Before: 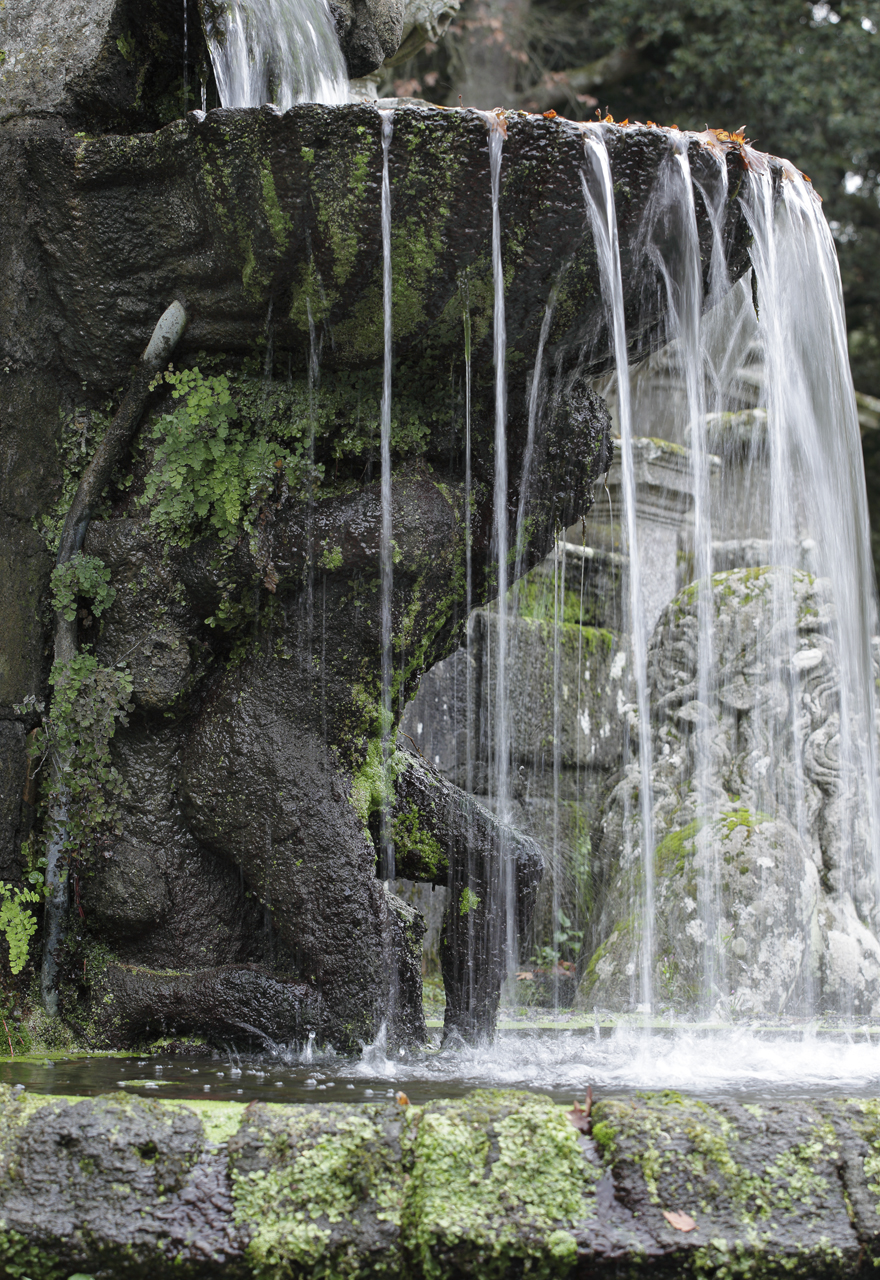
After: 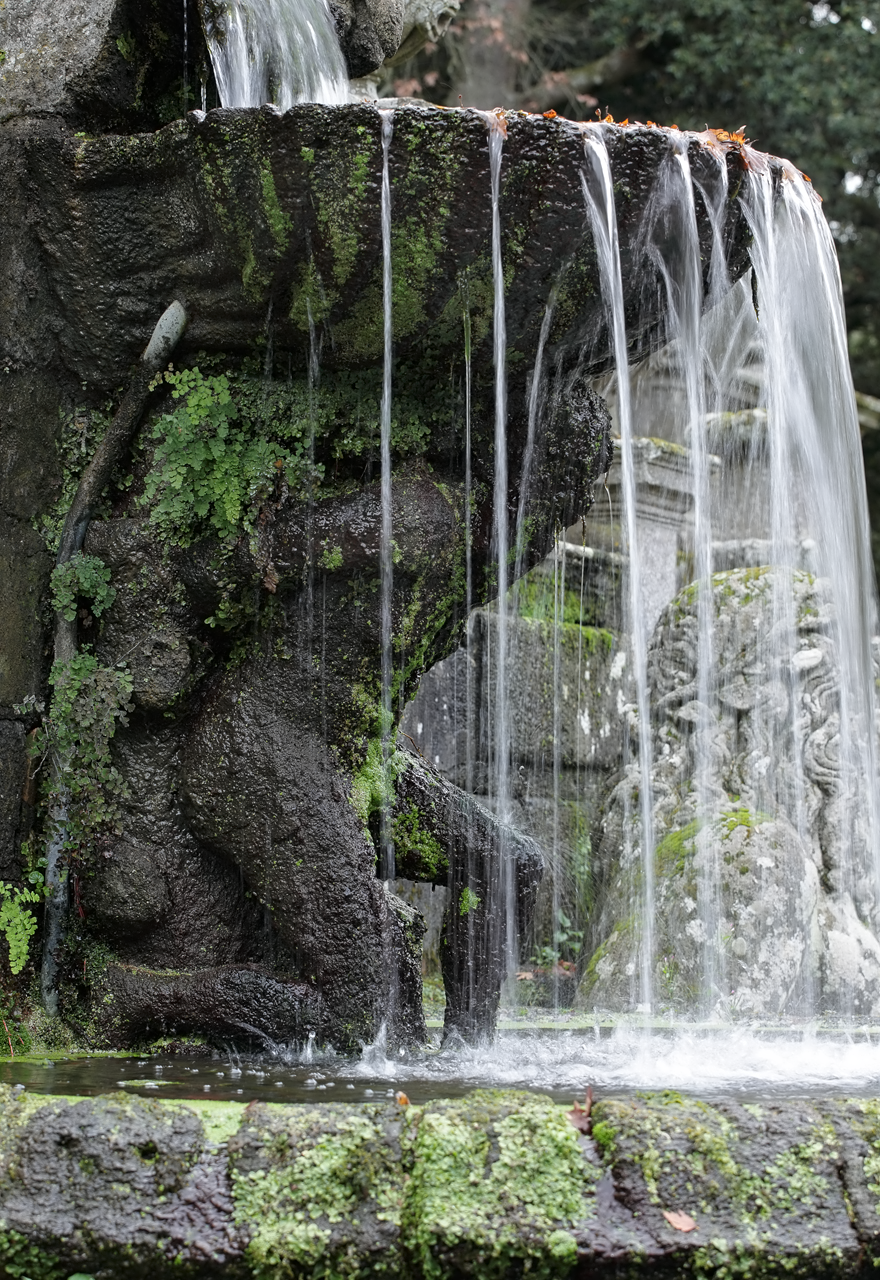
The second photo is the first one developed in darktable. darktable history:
contrast equalizer: y [[0.5 ×4, 0.524, 0.59], [0.5 ×6], [0.5 ×6], [0, 0, 0, 0.01, 0.045, 0.012], [0, 0, 0, 0.044, 0.195, 0.131]]
